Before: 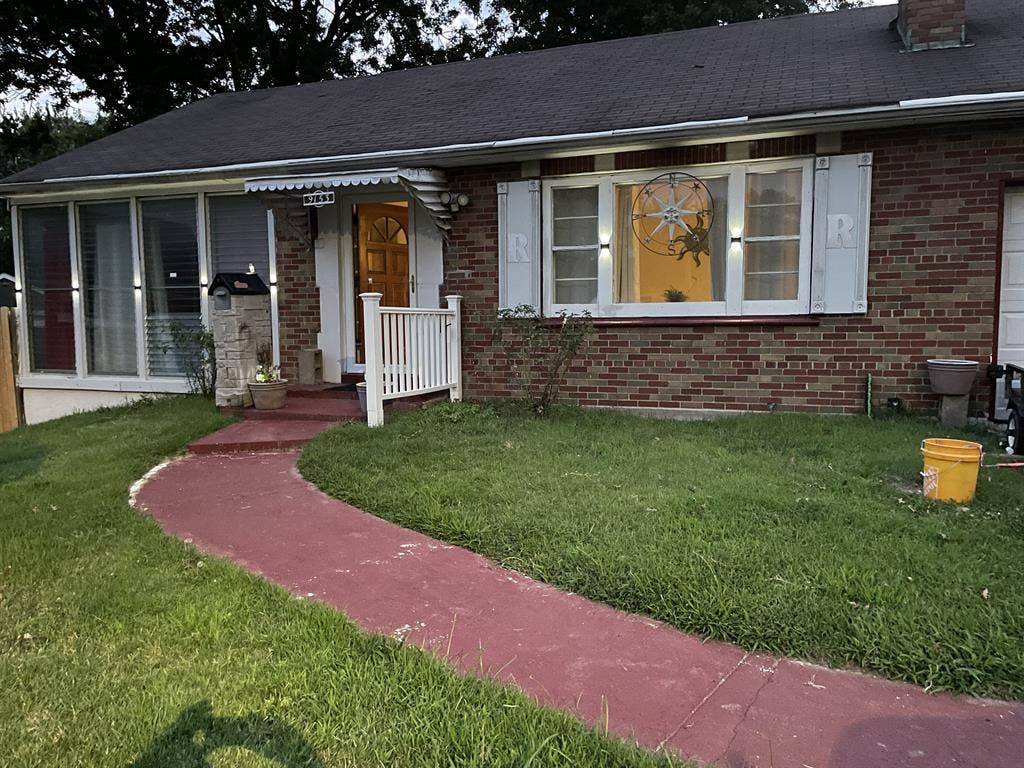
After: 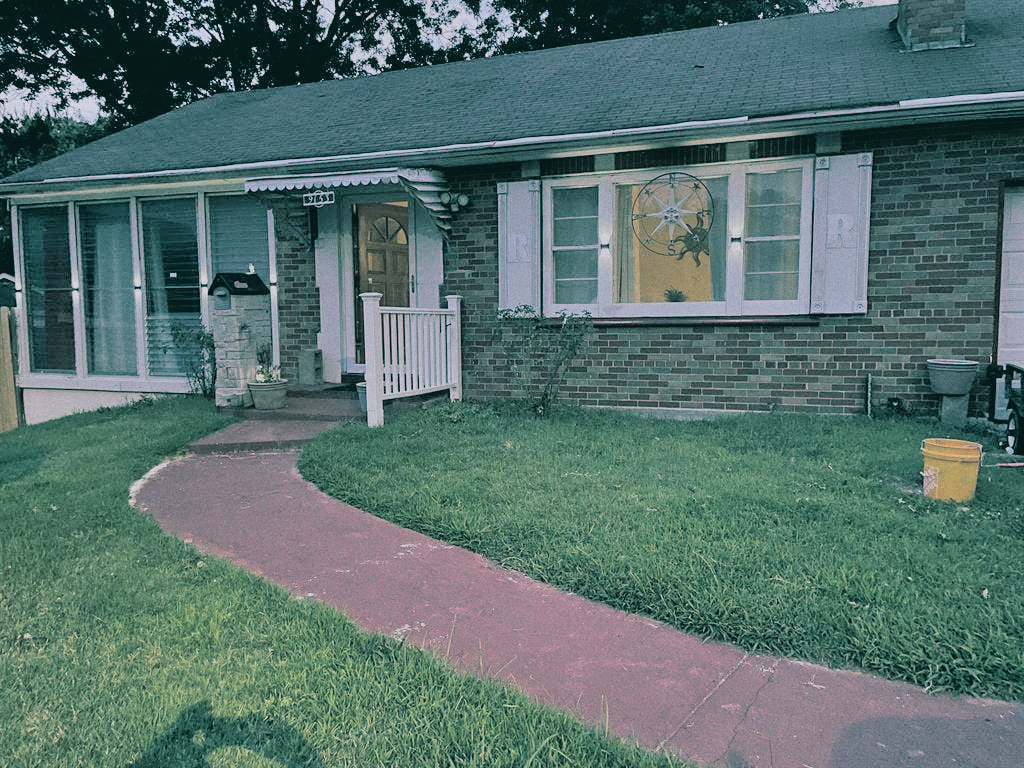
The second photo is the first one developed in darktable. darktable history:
shadows and highlights: soften with gaussian
split-toning: shadows › hue 186.43°, highlights › hue 49.29°, compress 30.29%
white balance: red 1.004, blue 1.096
contrast brightness saturation: contrast -0.1, saturation -0.1
tone equalizer: -8 EV 1 EV, -7 EV 1 EV, -6 EV 1 EV, -5 EV 1 EV, -4 EV 1 EV, -3 EV 0.75 EV, -2 EV 0.5 EV, -1 EV 0.25 EV
grain: coarseness 0.09 ISO
filmic rgb: black relative exposure -7.65 EV, white relative exposure 4.56 EV, hardness 3.61
color balance rgb: on, module defaults
